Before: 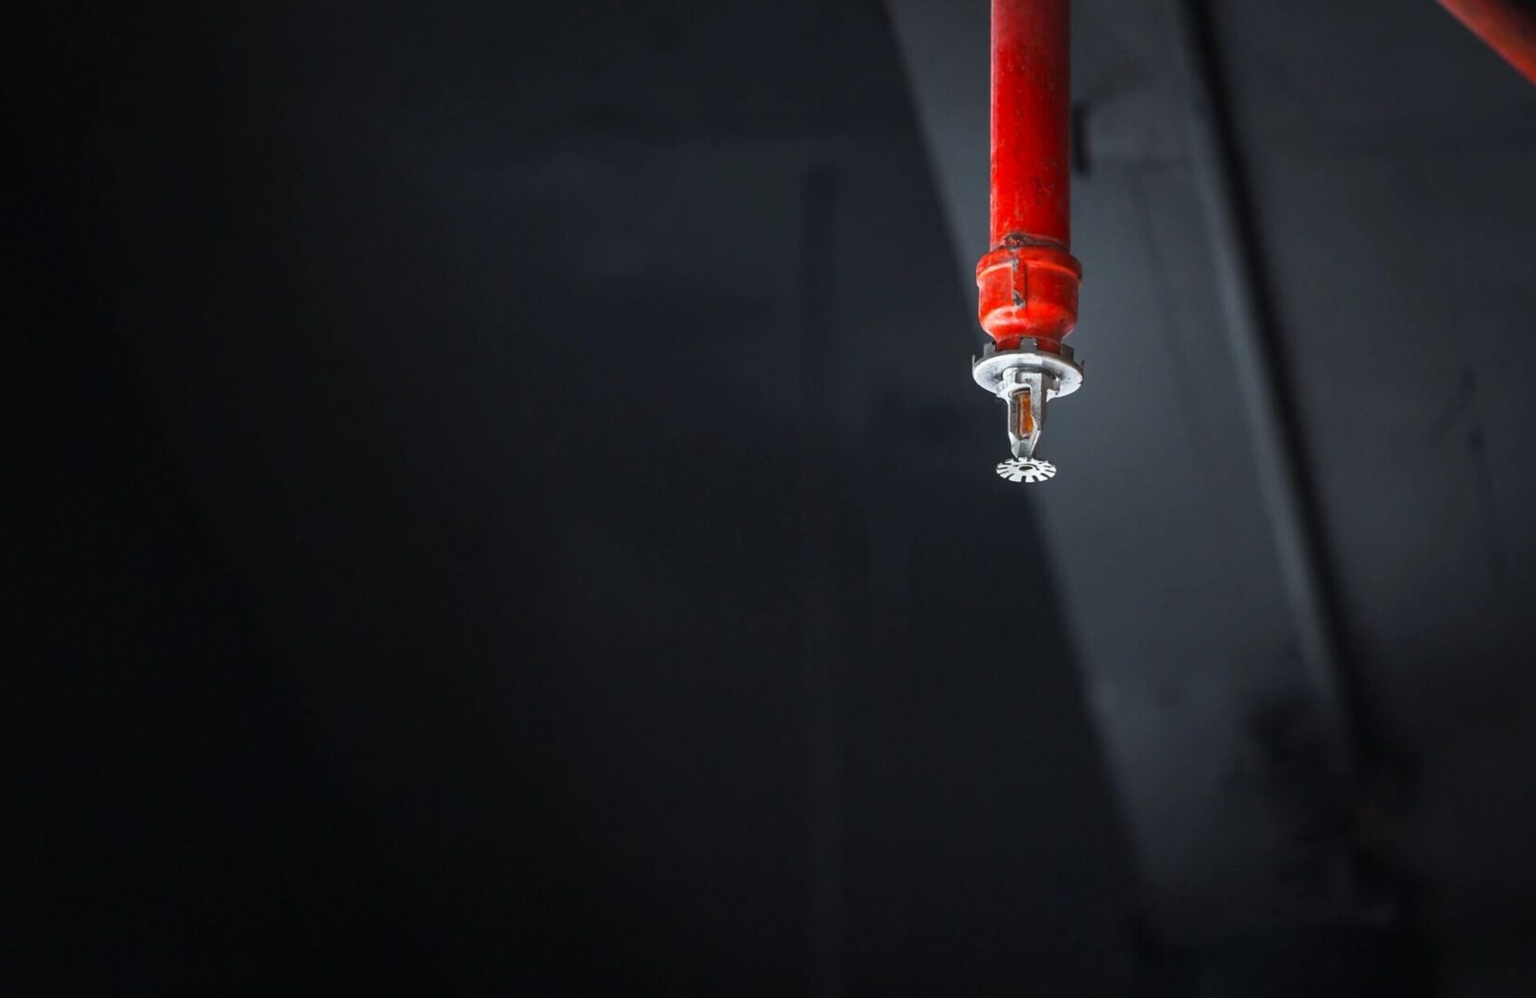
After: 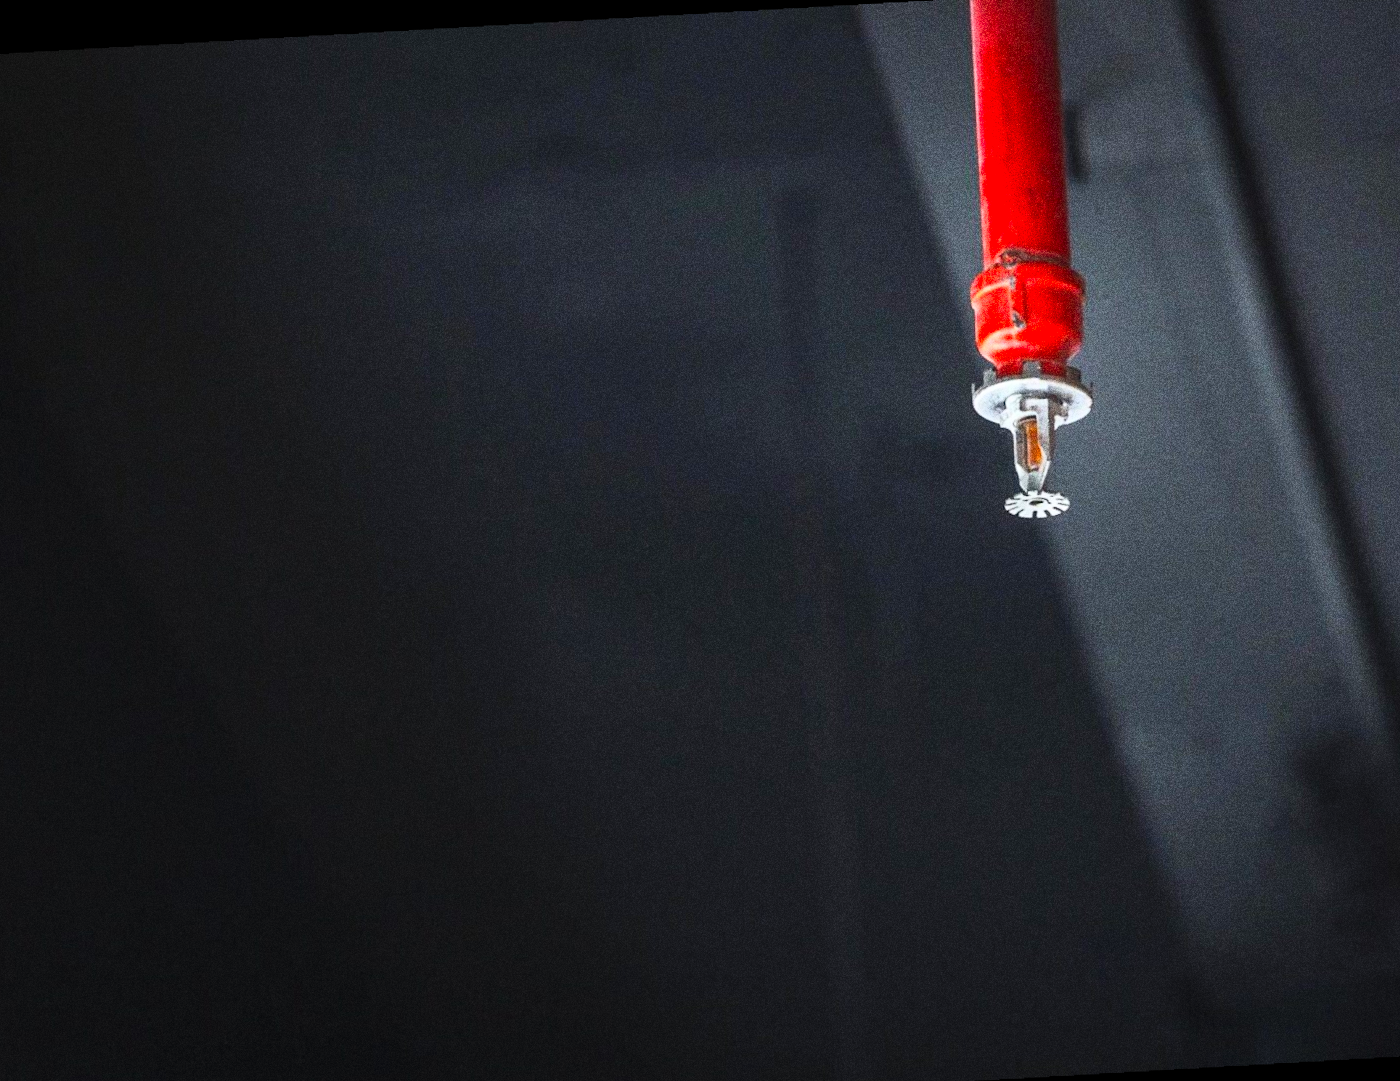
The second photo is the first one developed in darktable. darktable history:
crop and rotate: angle 1°, left 4.281%, top 0.642%, right 11.383%, bottom 2.486%
contrast brightness saturation: contrast 0.24, brightness 0.26, saturation 0.39
grain: coarseness 10.62 ISO, strength 55.56%
rotate and perspective: rotation -2.29°, automatic cropping off
